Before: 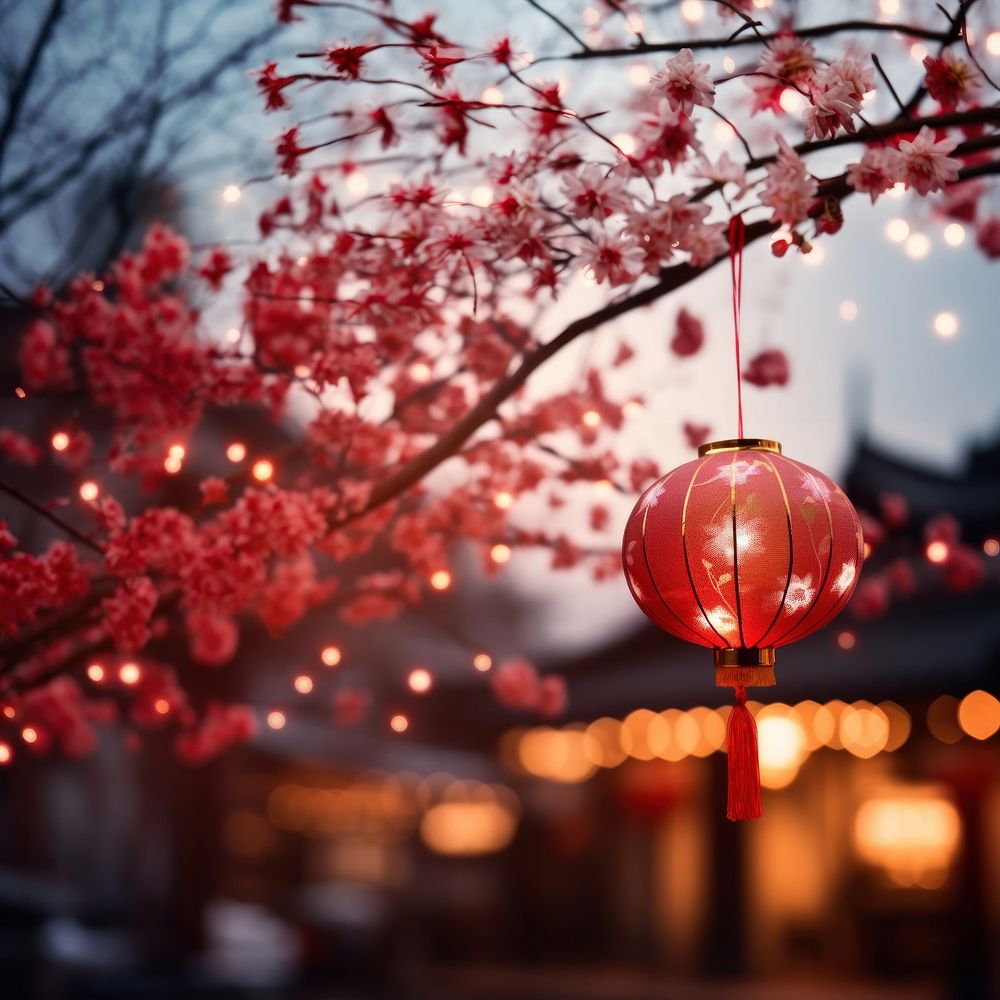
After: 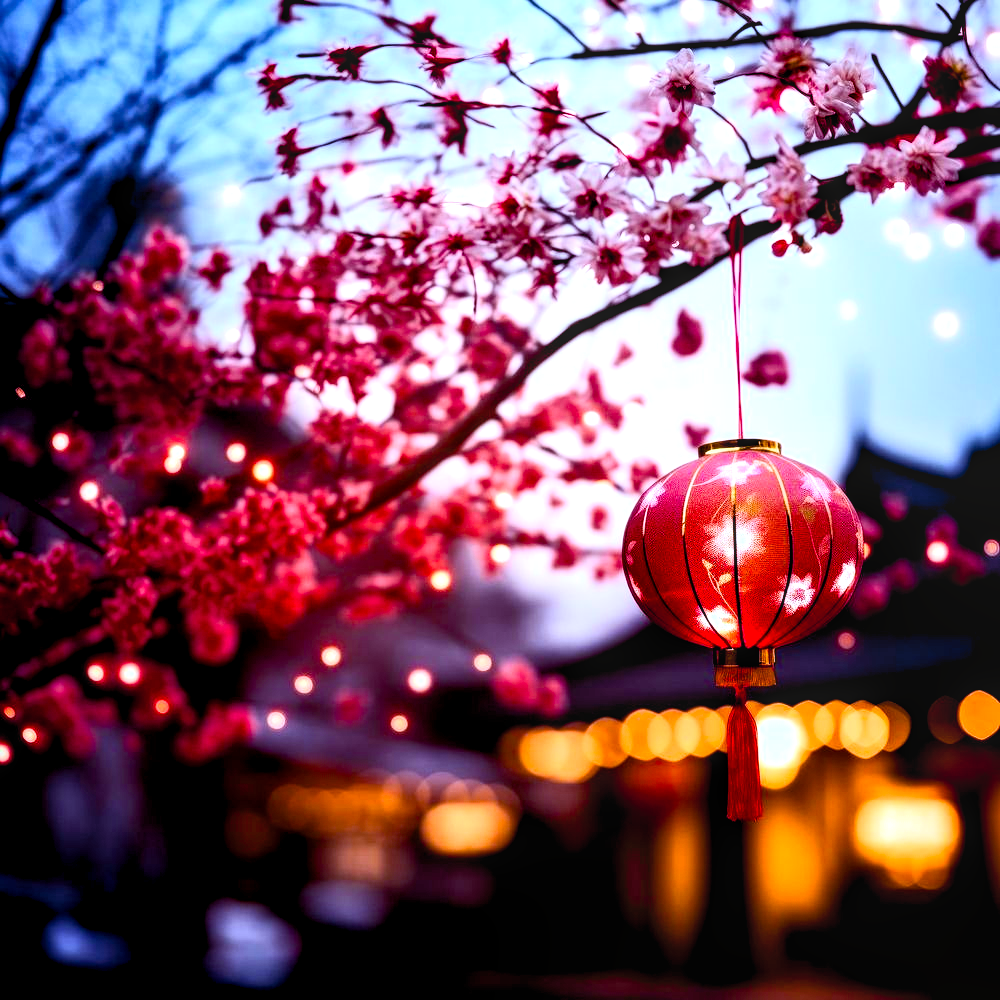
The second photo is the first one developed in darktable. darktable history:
color correction: highlights b* 3
tone equalizer: -8 EV -0.417 EV, -7 EV -0.389 EV, -6 EV -0.333 EV, -5 EV -0.222 EV, -3 EV 0.222 EV, -2 EV 0.333 EV, -1 EV 0.389 EV, +0 EV 0.417 EV, edges refinement/feathering 500, mask exposure compensation -1.57 EV, preserve details no
color balance rgb: shadows lift › luminance -21.66%, shadows lift › chroma 6.57%, shadows lift › hue 270°, power › chroma 0.68%, power › hue 60°, highlights gain › luminance 6.08%, highlights gain › chroma 1.33%, highlights gain › hue 90°, global offset › luminance -0.87%, perceptual saturation grading › global saturation 26.86%, perceptual saturation grading › highlights -28.39%, perceptual saturation grading › mid-tones 15.22%, perceptual saturation grading › shadows 33.98%, perceptual brilliance grading › highlights 10%, perceptual brilliance grading › mid-tones 5%
local contrast: on, module defaults
white balance: red 0.871, blue 1.249
contrast brightness saturation: contrast 0.2, brightness 0.16, saturation 0.22
